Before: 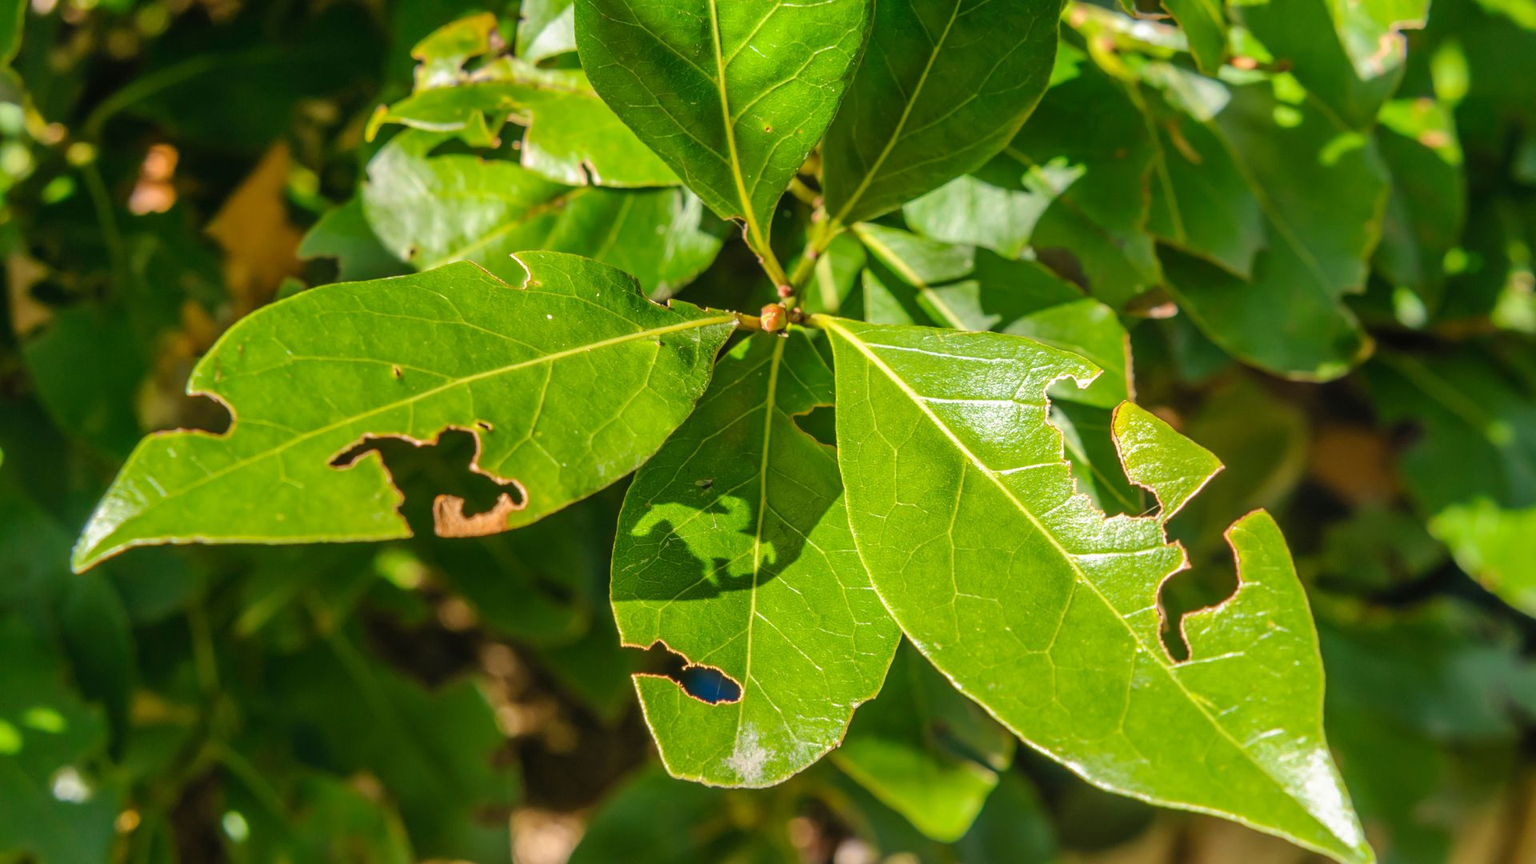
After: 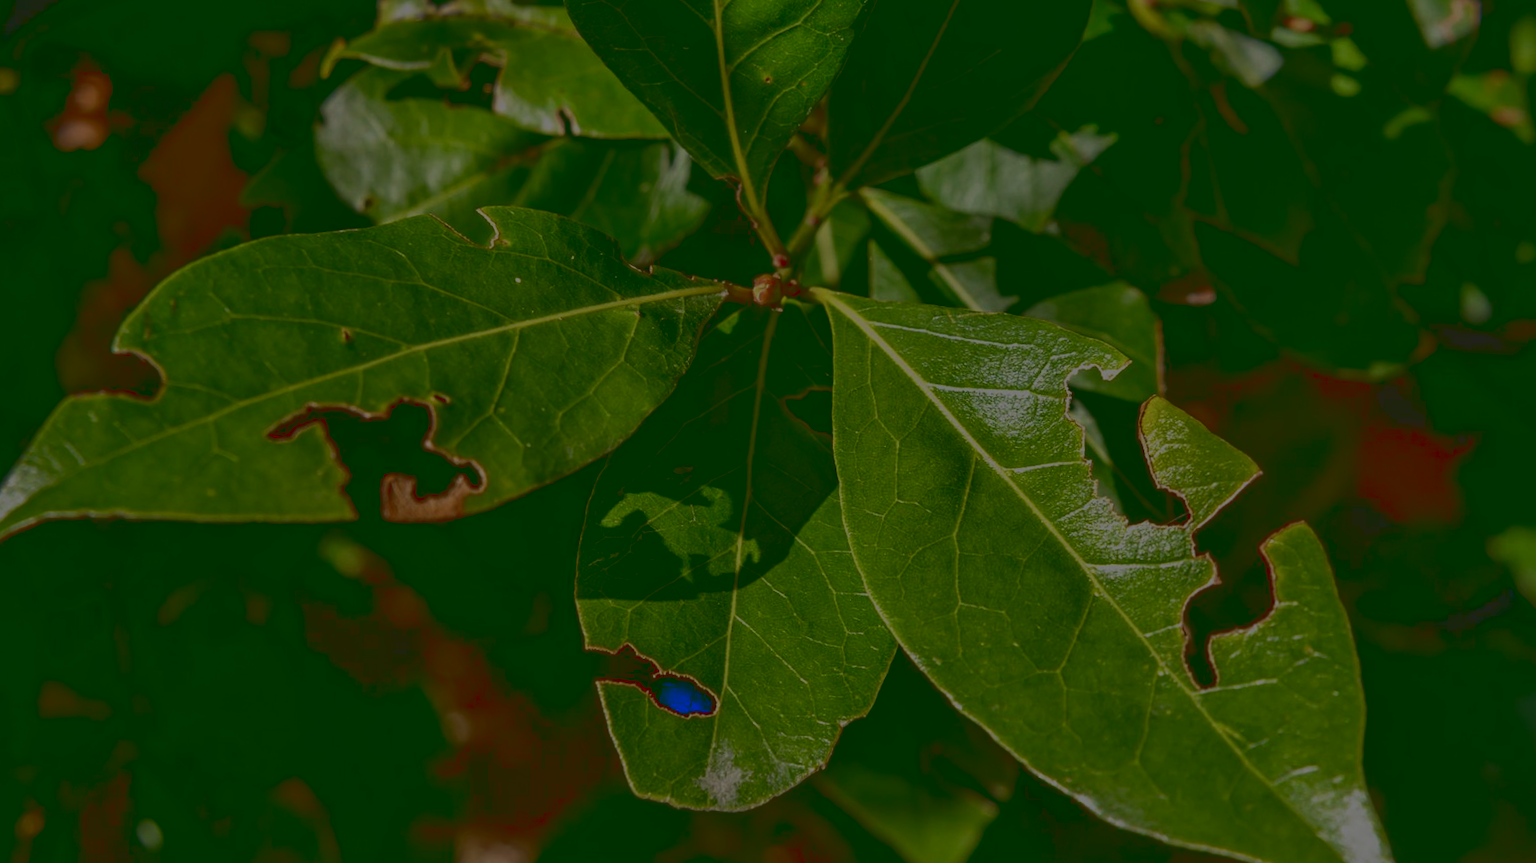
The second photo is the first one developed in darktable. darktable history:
crop and rotate: angle -1.96°, left 3.097%, top 4.154%, right 1.586%, bottom 0.529%
color zones: curves: ch0 [(0.068, 0.464) (0.25, 0.5) (0.48, 0.508) (0.75, 0.536) (0.886, 0.476) (0.967, 0.456)]; ch1 [(0.066, 0.456) (0.25, 0.5) (0.616, 0.508) (0.746, 0.56) (0.934, 0.444)]
tone curve: curves: ch0 [(0, 0.129) (0.187, 0.207) (0.729, 0.789) (1, 1)], color space Lab, linked channels, preserve colors none
local contrast: mode bilateral grid, contrast 20, coarseness 50, detail 130%, midtone range 0.2
color balance rgb: perceptual brilliance grading › global brilliance -48.39%
exposure: compensate highlight preservation false
contrast brightness saturation: contrast 0.21, brightness -0.11, saturation 0.21
